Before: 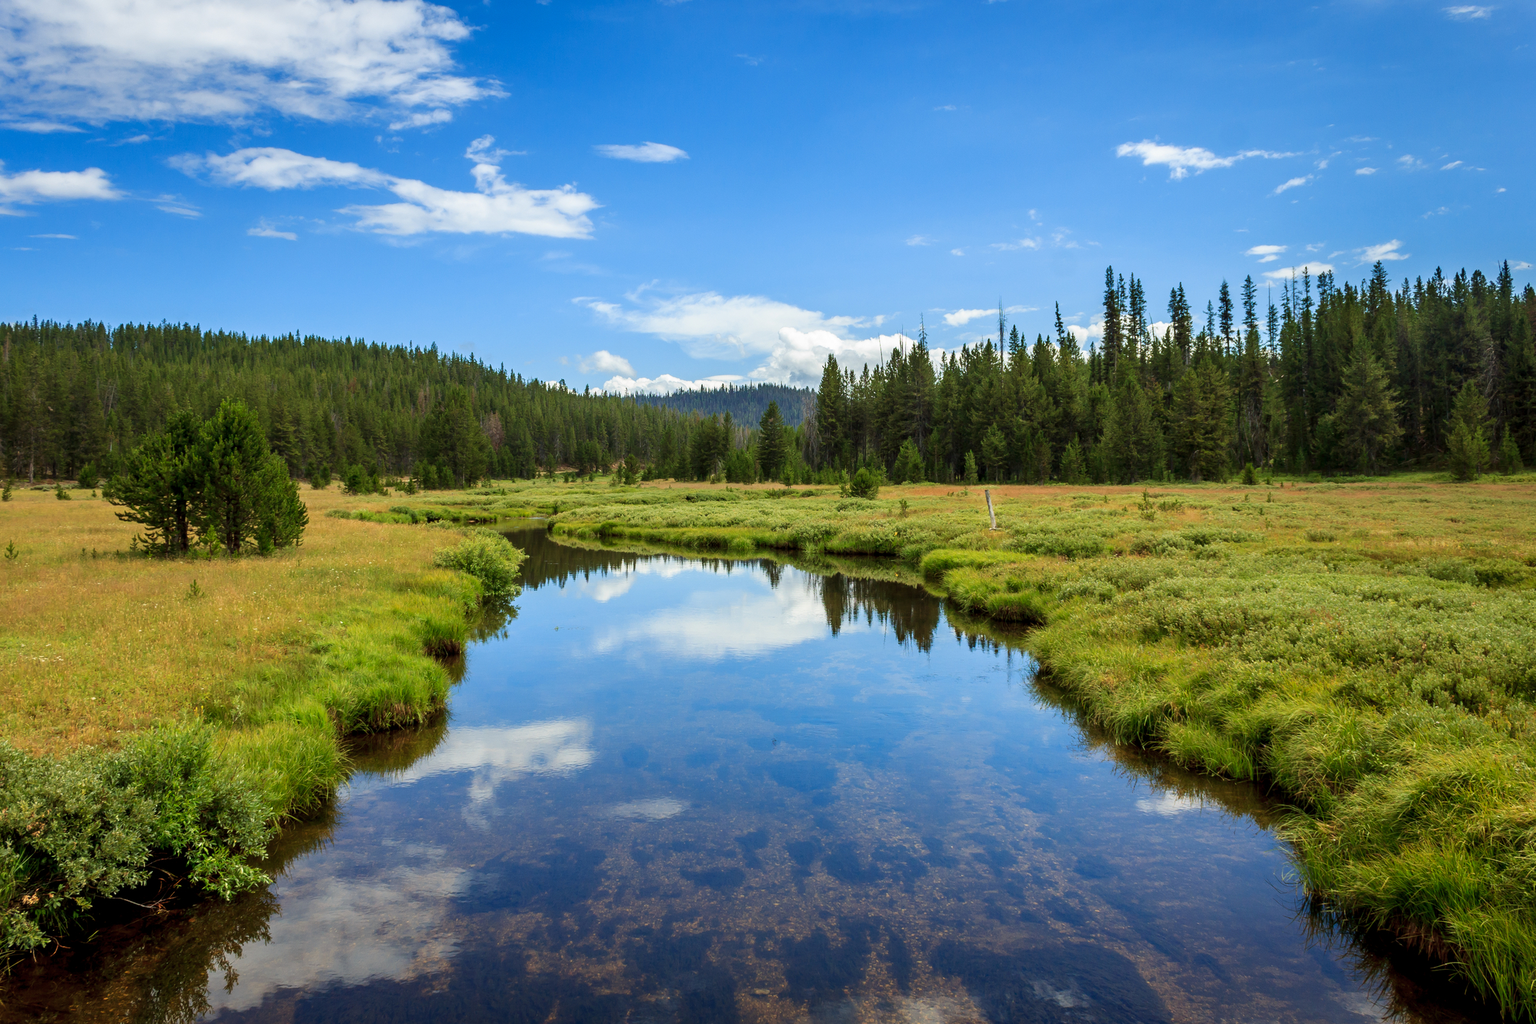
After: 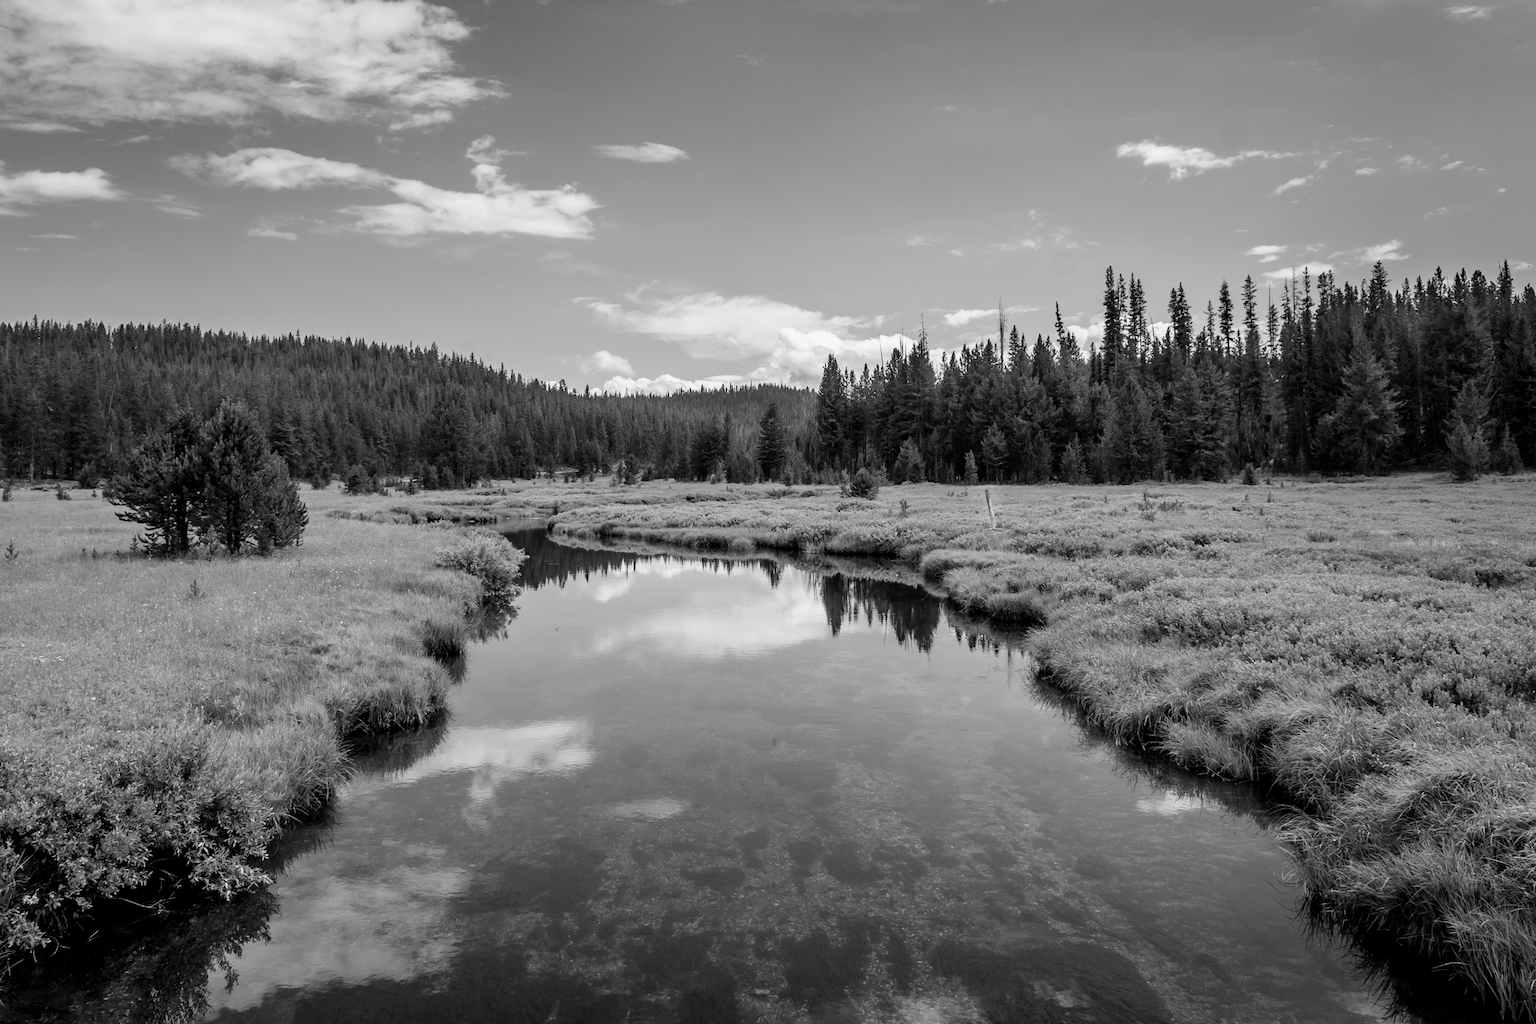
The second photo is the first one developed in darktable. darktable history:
filmic rgb: middle gray luminance 18.42%, black relative exposure -11.45 EV, white relative exposure 2.55 EV, threshold 6 EV, target black luminance 0%, hardness 8.41, latitude 99%, contrast 1.084, shadows ↔ highlights balance 0.505%, add noise in highlights 0, preserve chrominance max RGB, color science v3 (2019), use custom middle-gray values true, iterations of high-quality reconstruction 0, contrast in highlights soft, enable highlight reconstruction true
monochrome: on, module defaults
